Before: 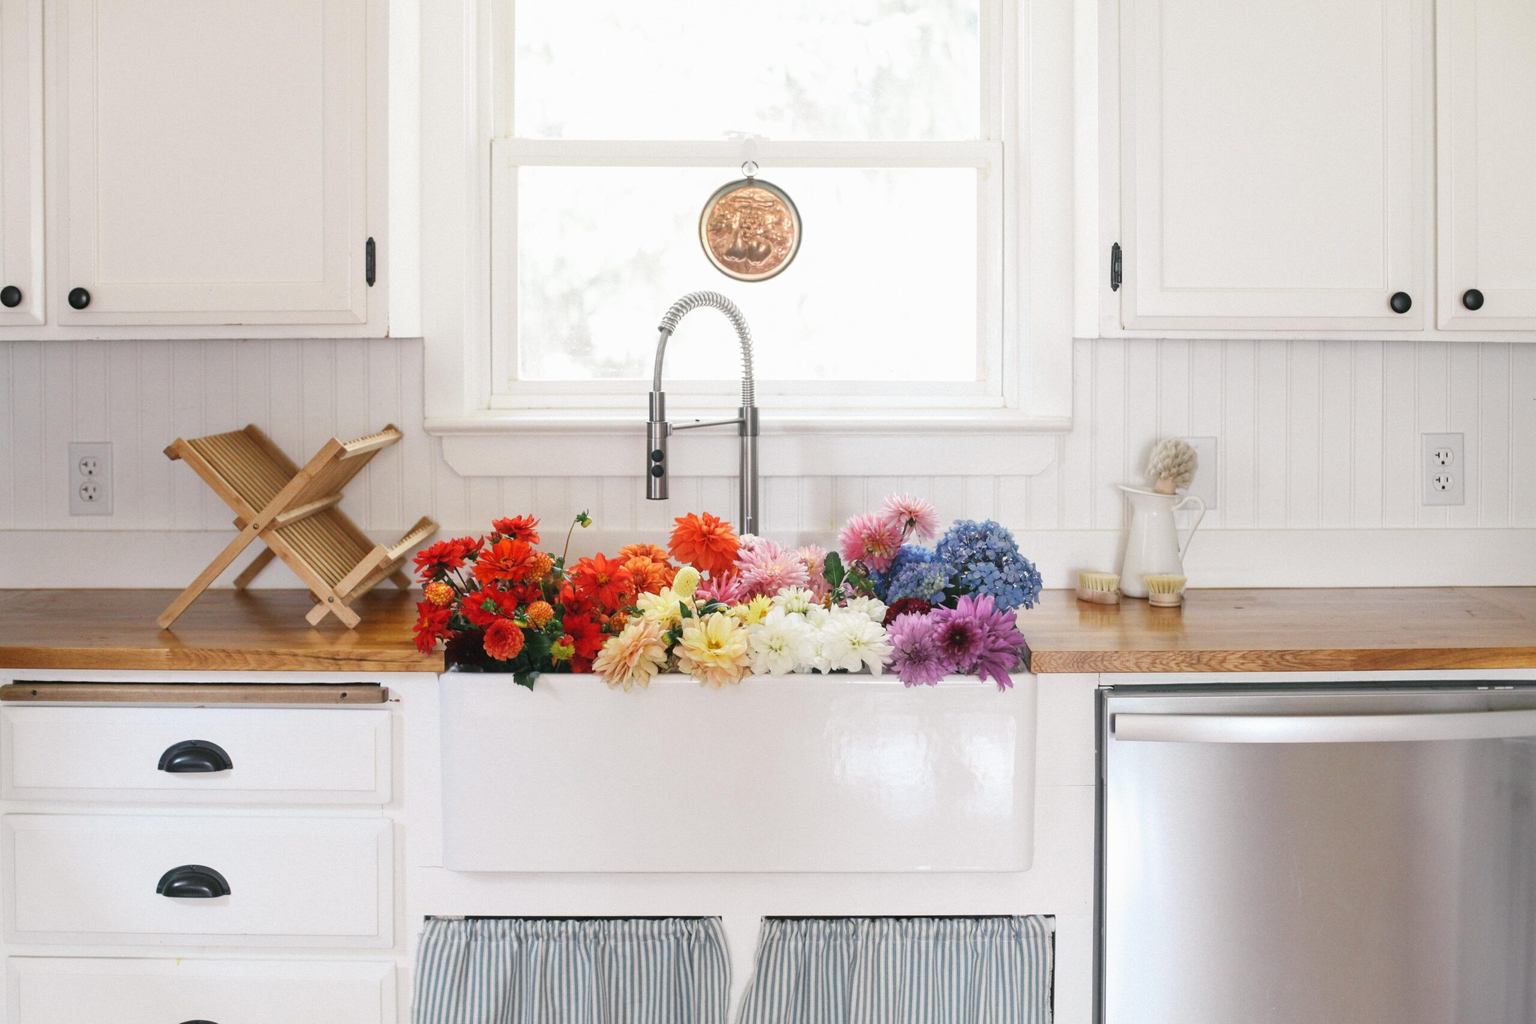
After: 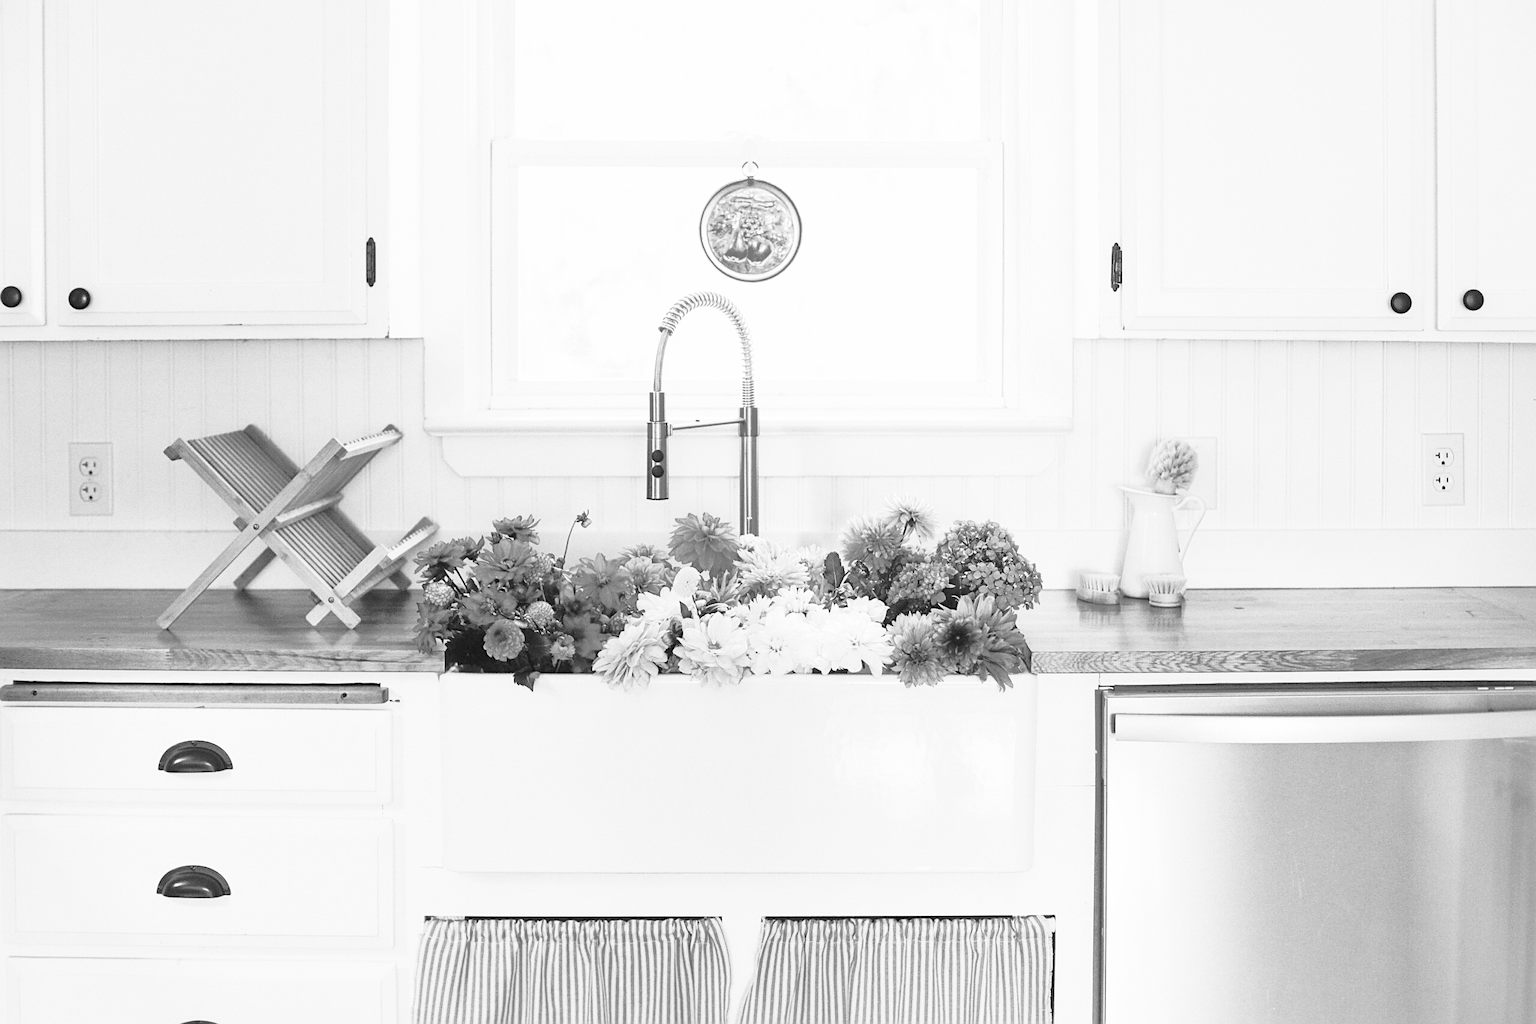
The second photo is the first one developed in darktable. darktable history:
white balance: red 1.004, blue 1.096
shadows and highlights: on, module defaults
sharpen: on, module defaults
monochrome: a 2.21, b -1.33, size 2.2
contrast brightness saturation: contrast 0.2, brightness 0.15, saturation 0.14
color calibration: illuminant Planckian (black body), adaptation linear Bradford (ICC v4), x 0.361, y 0.366, temperature 4511.61 K, saturation algorithm version 1 (2020)
base curve: curves: ch0 [(0, 0) (0.028, 0.03) (0.121, 0.232) (0.46, 0.748) (0.859, 0.968) (1, 1)]
